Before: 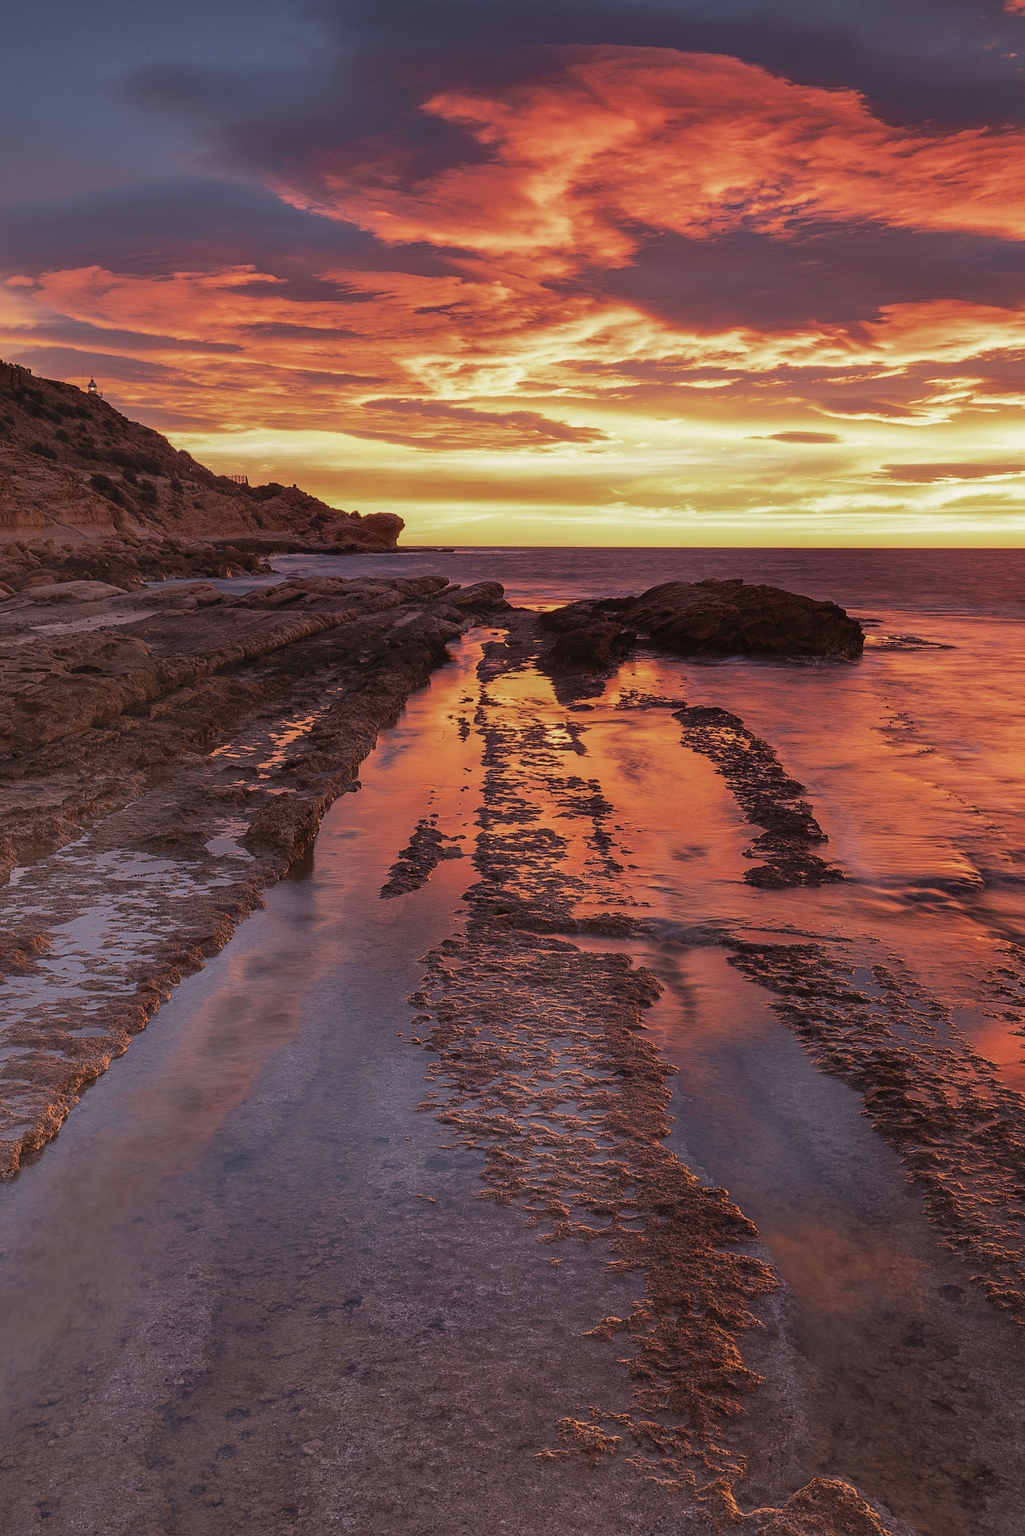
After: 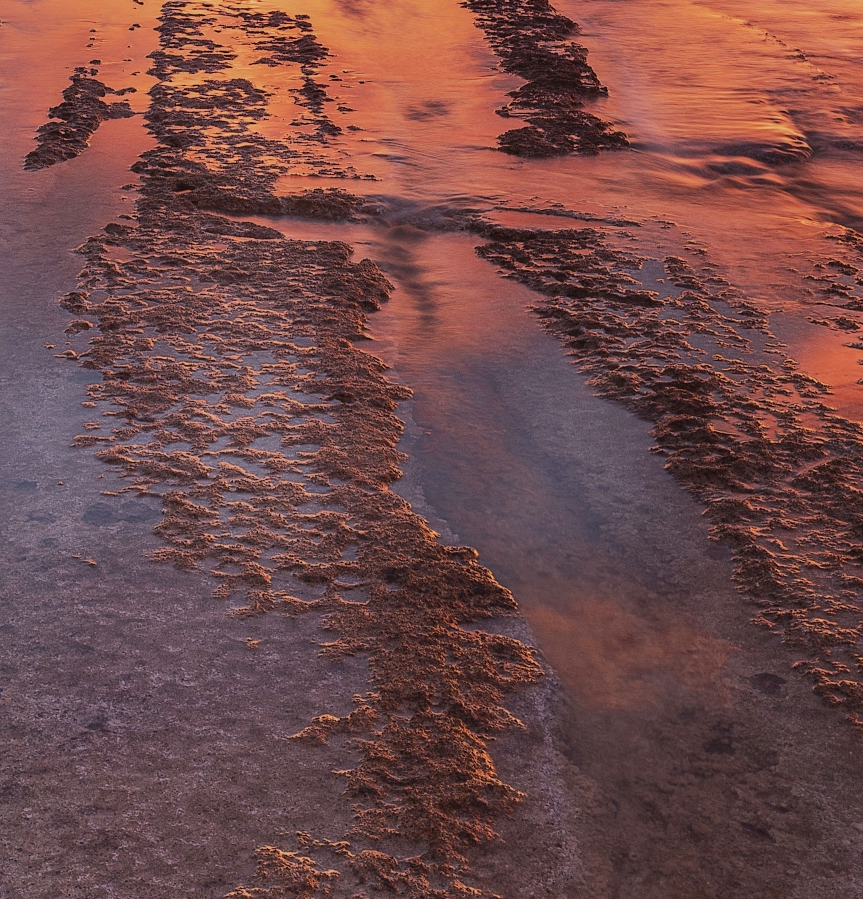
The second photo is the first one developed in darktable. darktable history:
levels: gray 59.37%, levels [0, 0.476, 0.951]
base curve: curves: ch0 [(0, 0) (0.235, 0.266) (0.503, 0.496) (0.786, 0.72) (1, 1)], preserve colors none
crop and rotate: left 35.242%, top 50.02%, bottom 4.996%
